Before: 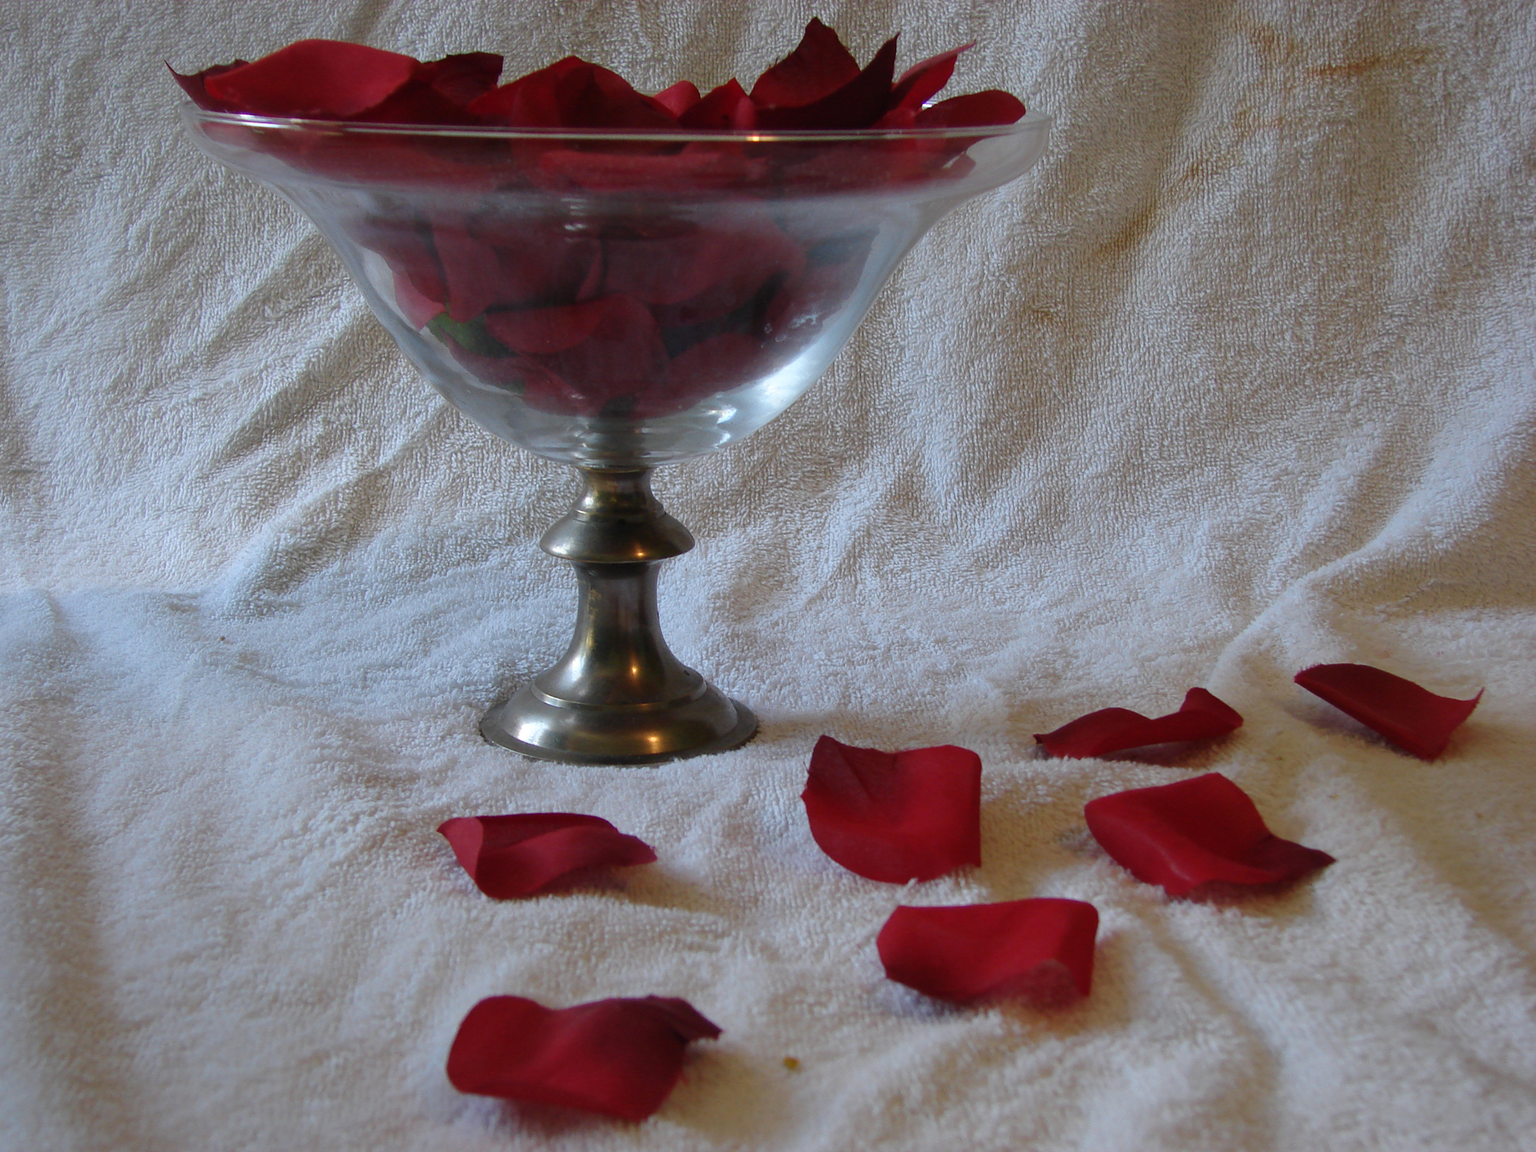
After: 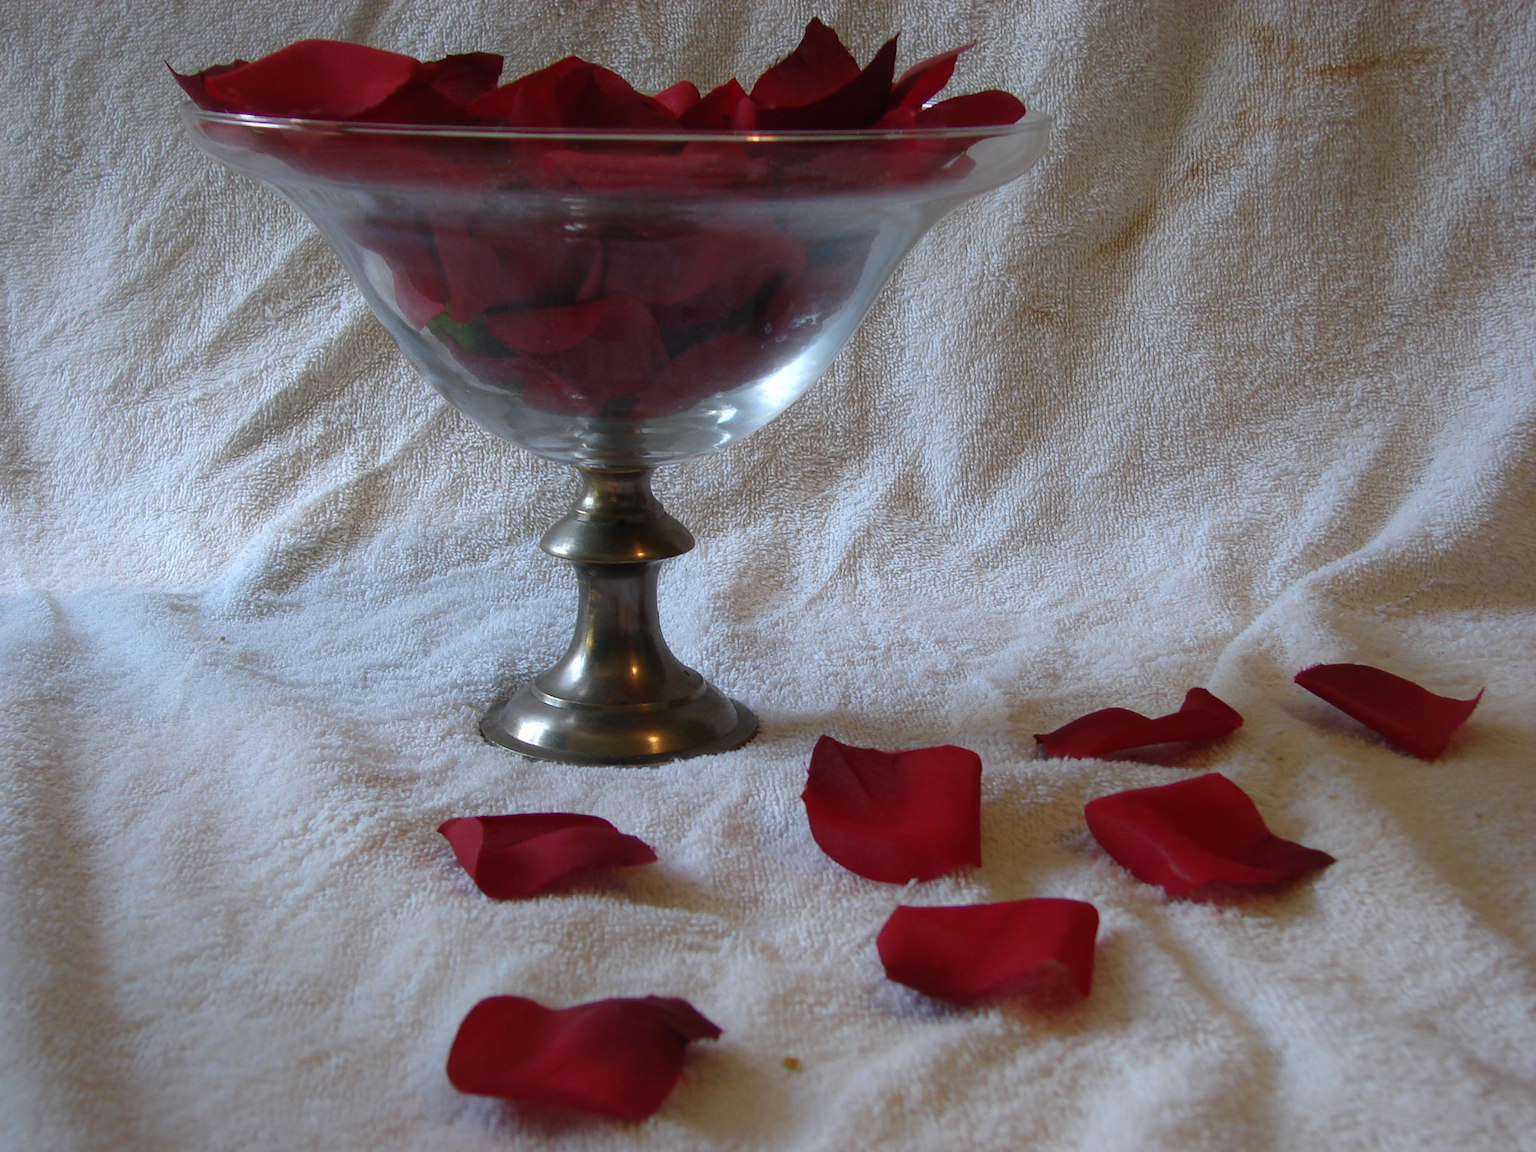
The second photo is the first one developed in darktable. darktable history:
tone equalizer: -8 EV -0.001 EV, -7 EV 0.003 EV, -6 EV -0.003 EV, -5 EV -0.013 EV, -4 EV -0.063 EV, -3 EV -0.2 EV, -2 EV -0.273 EV, -1 EV 0.083 EV, +0 EV 0.317 EV
